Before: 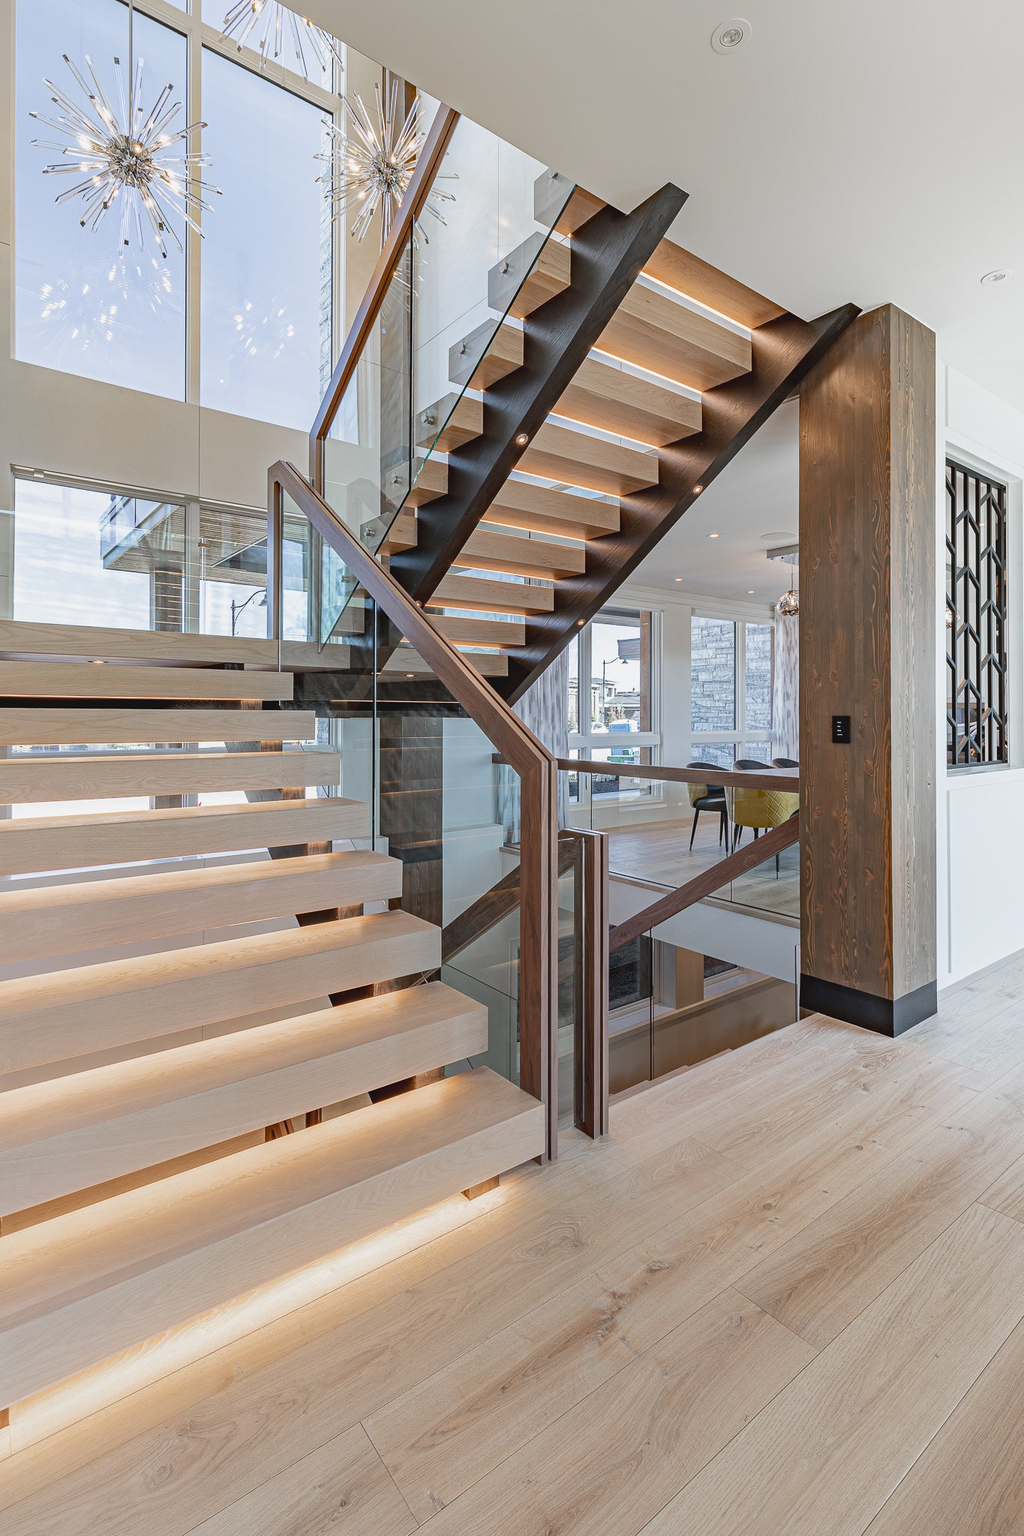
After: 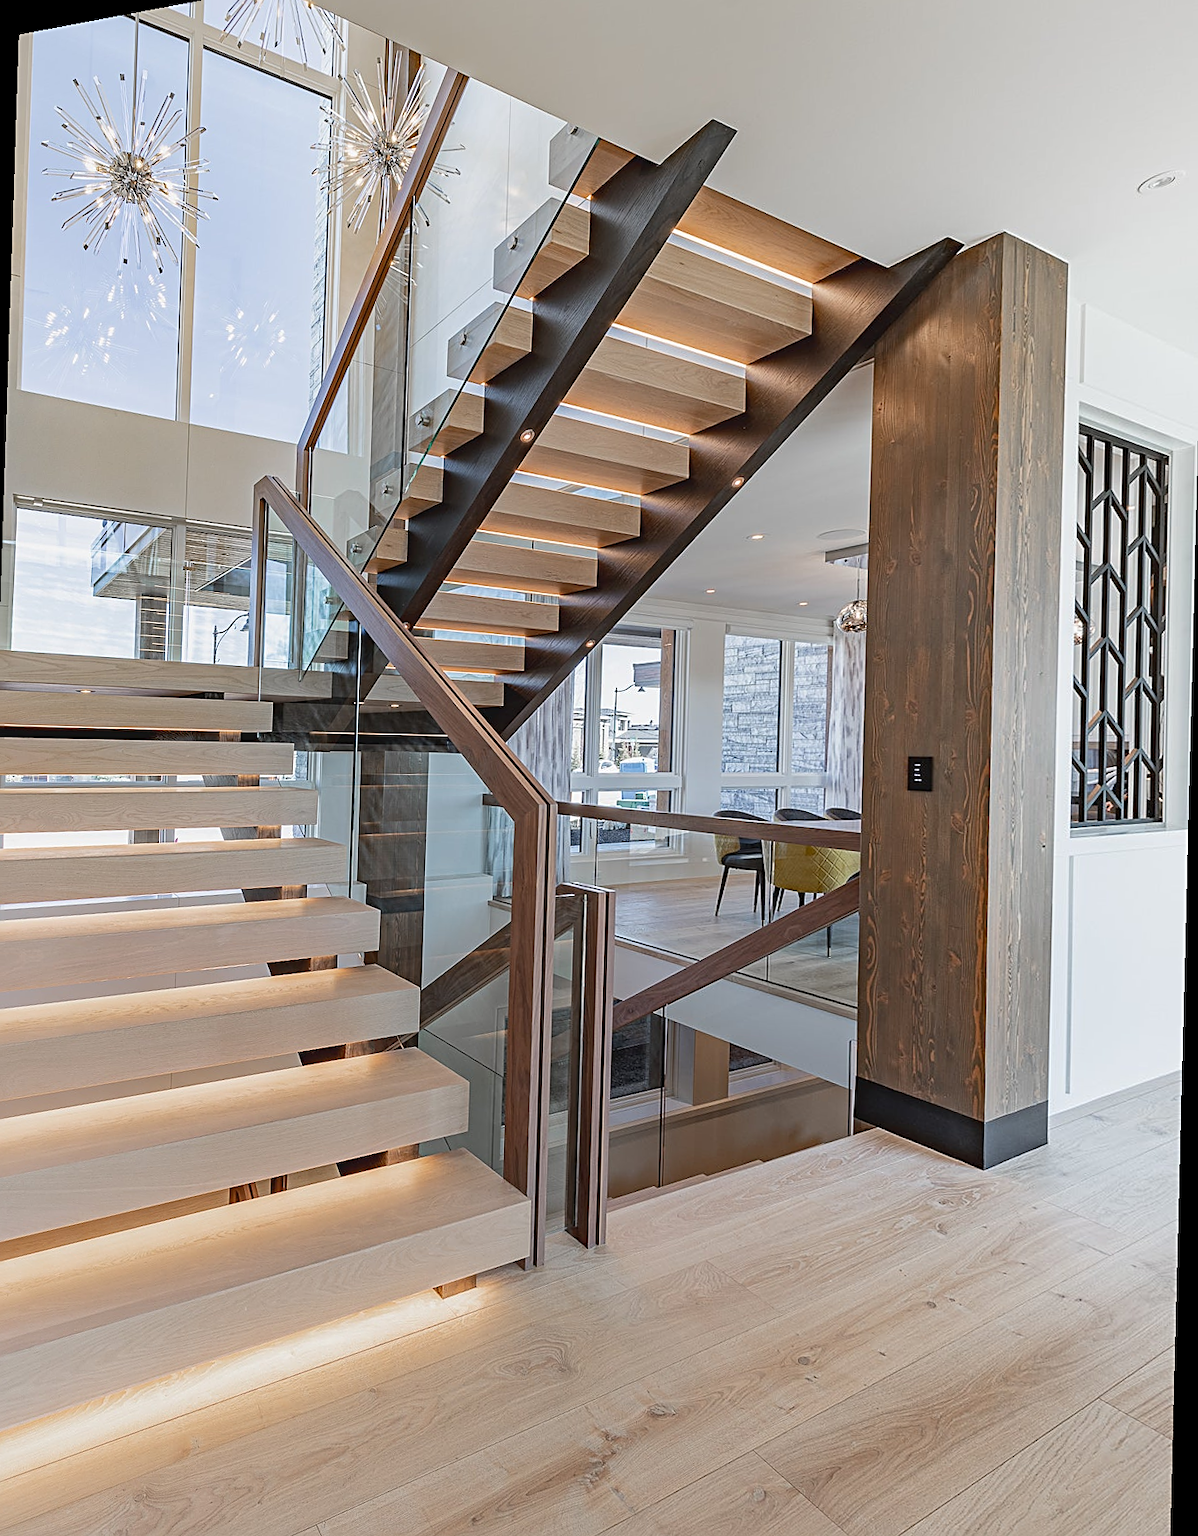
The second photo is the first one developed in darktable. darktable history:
rotate and perspective: rotation 1.69°, lens shift (vertical) -0.023, lens shift (horizontal) -0.291, crop left 0.025, crop right 0.988, crop top 0.092, crop bottom 0.842
sharpen: on, module defaults
